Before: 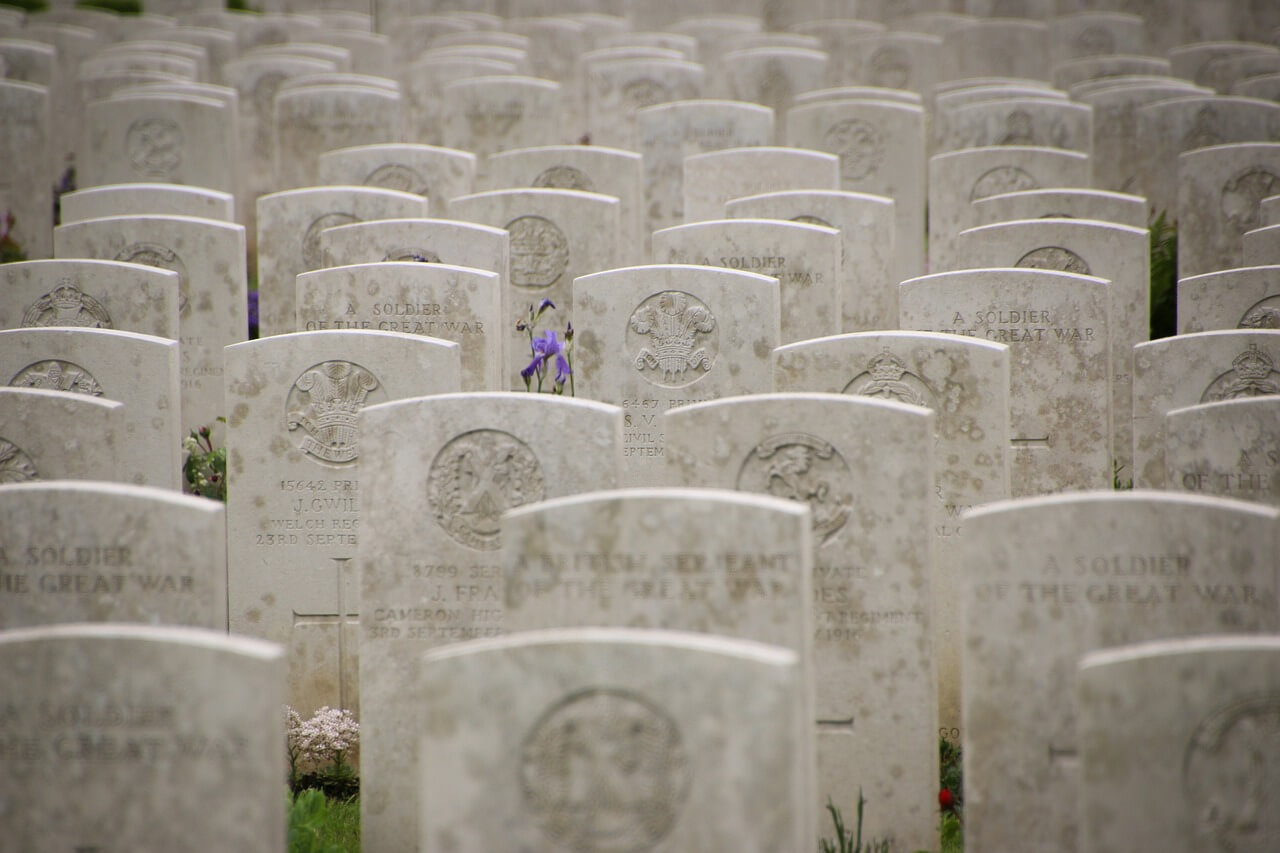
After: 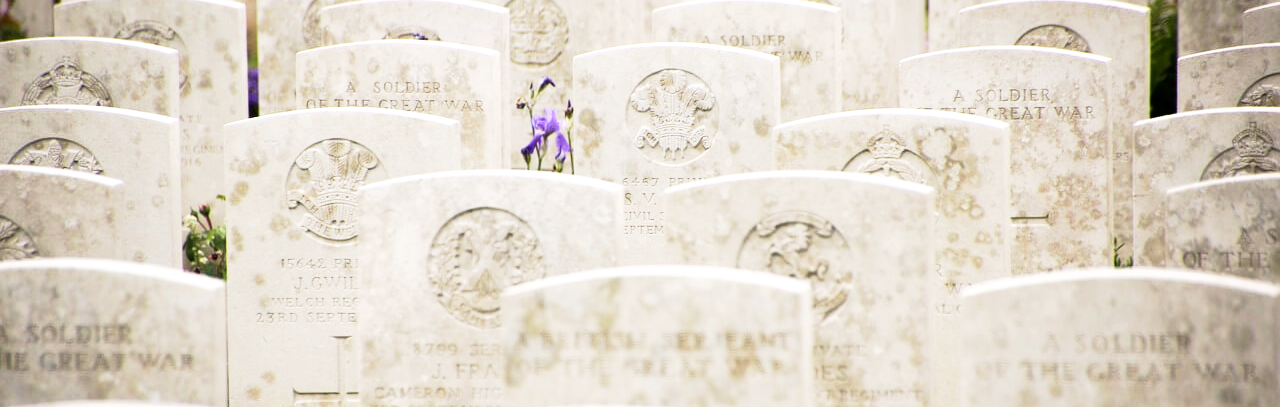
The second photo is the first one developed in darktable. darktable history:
color balance rgb: shadows lift › luminance -19.917%, highlights gain › luminance 1.305%, highlights gain › chroma 0.427%, highlights gain › hue 42.29°, global offset › luminance -0.291%, global offset › hue 260.16°, perceptual saturation grading › global saturation -0.056%
base curve: curves: ch0 [(0, 0) (0.005, 0.002) (0.193, 0.295) (0.399, 0.664) (0.75, 0.928) (1, 1)], preserve colors none
crop and rotate: top 26.205%, bottom 26.035%
exposure: black level correction 0, exposure 0.597 EV, compensate exposure bias true, compensate highlight preservation false
